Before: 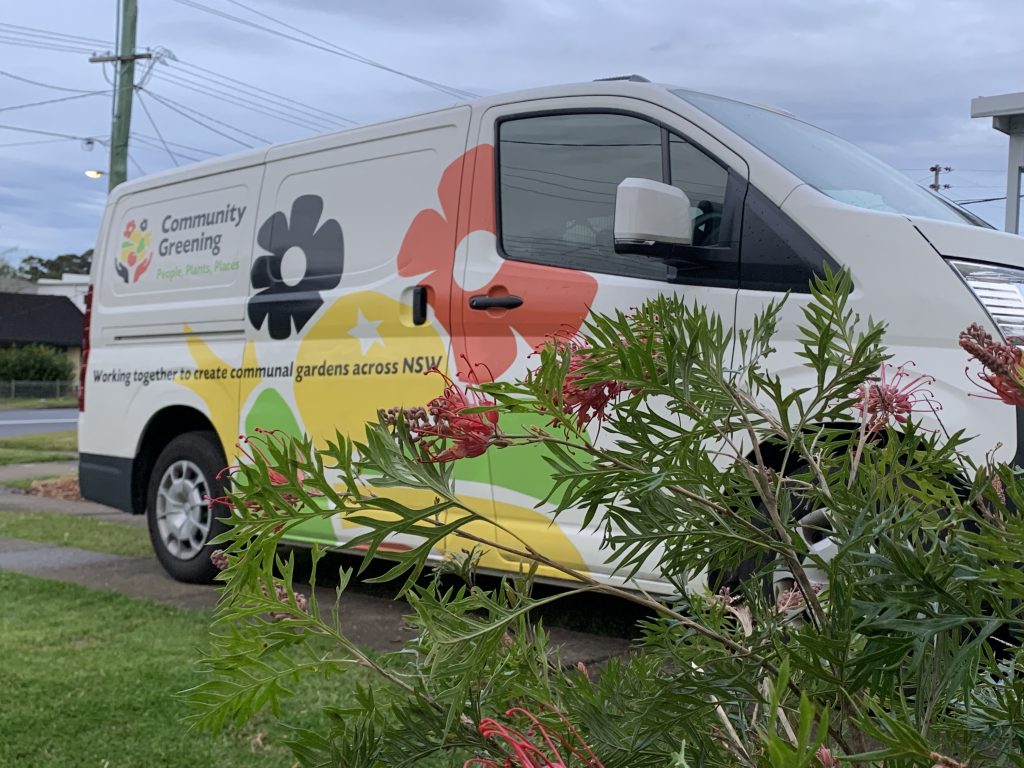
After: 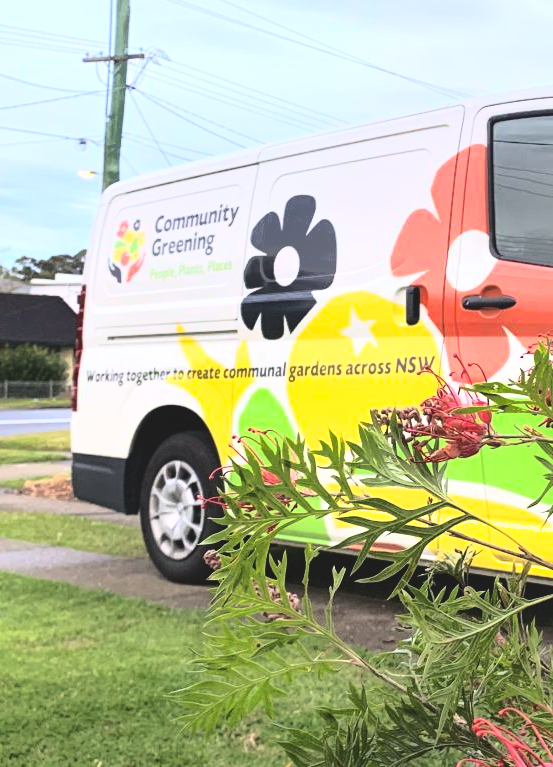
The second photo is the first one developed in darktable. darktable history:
tone equalizer: -8 EV 0.001 EV, -7 EV -0.002 EV, -6 EV 0.001 EV, -5 EV -0.044 EV, -4 EV -0.141 EV, -3 EV -0.175 EV, -2 EV 0.259 EV, -1 EV 0.723 EV, +0 EV 0.466 EV
shadows and highlights: highlights -59.84
base curve: curves: ch0 [(0, 0) (0.028, 0.03) (0.121, 0.232) (0.46, 0.748) (0.859, 0.968) (1, 1)]
crop: left 0.745%, right 45.233%, bottom 0.082%
contrast brightness saturation: contrast 0.244, brightness 0.093
color correction: highlights a* 3.71, highlights b* 5.07
exposure: black level correction -0.009, exposure 0.069 EV, compensate highlight preservation false
